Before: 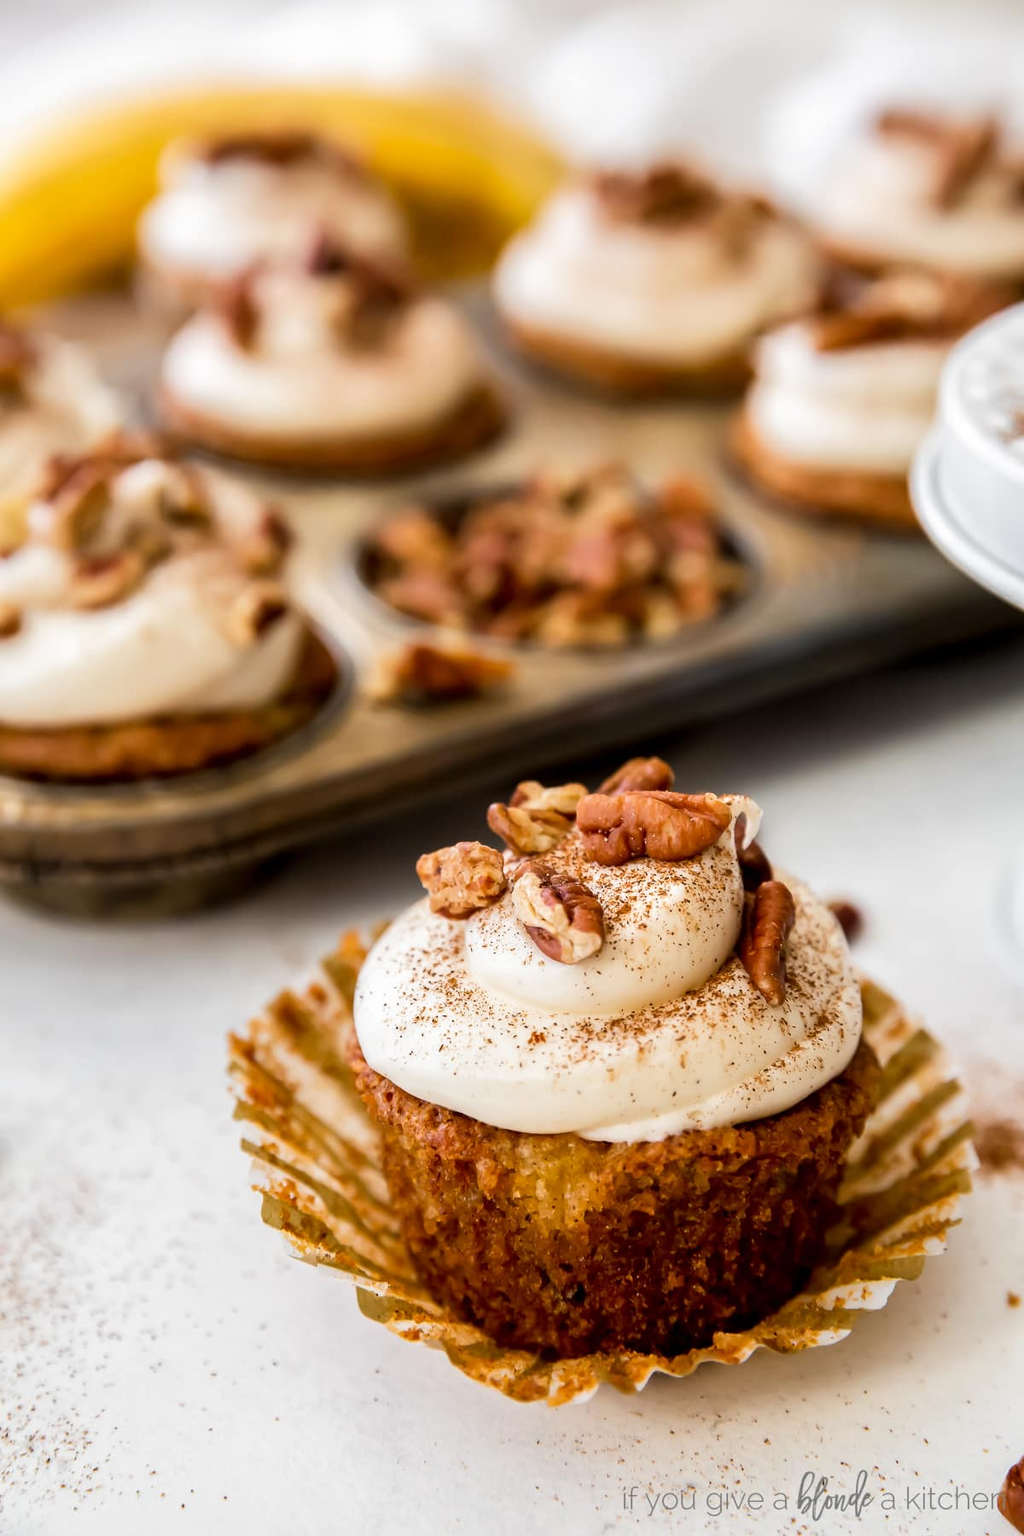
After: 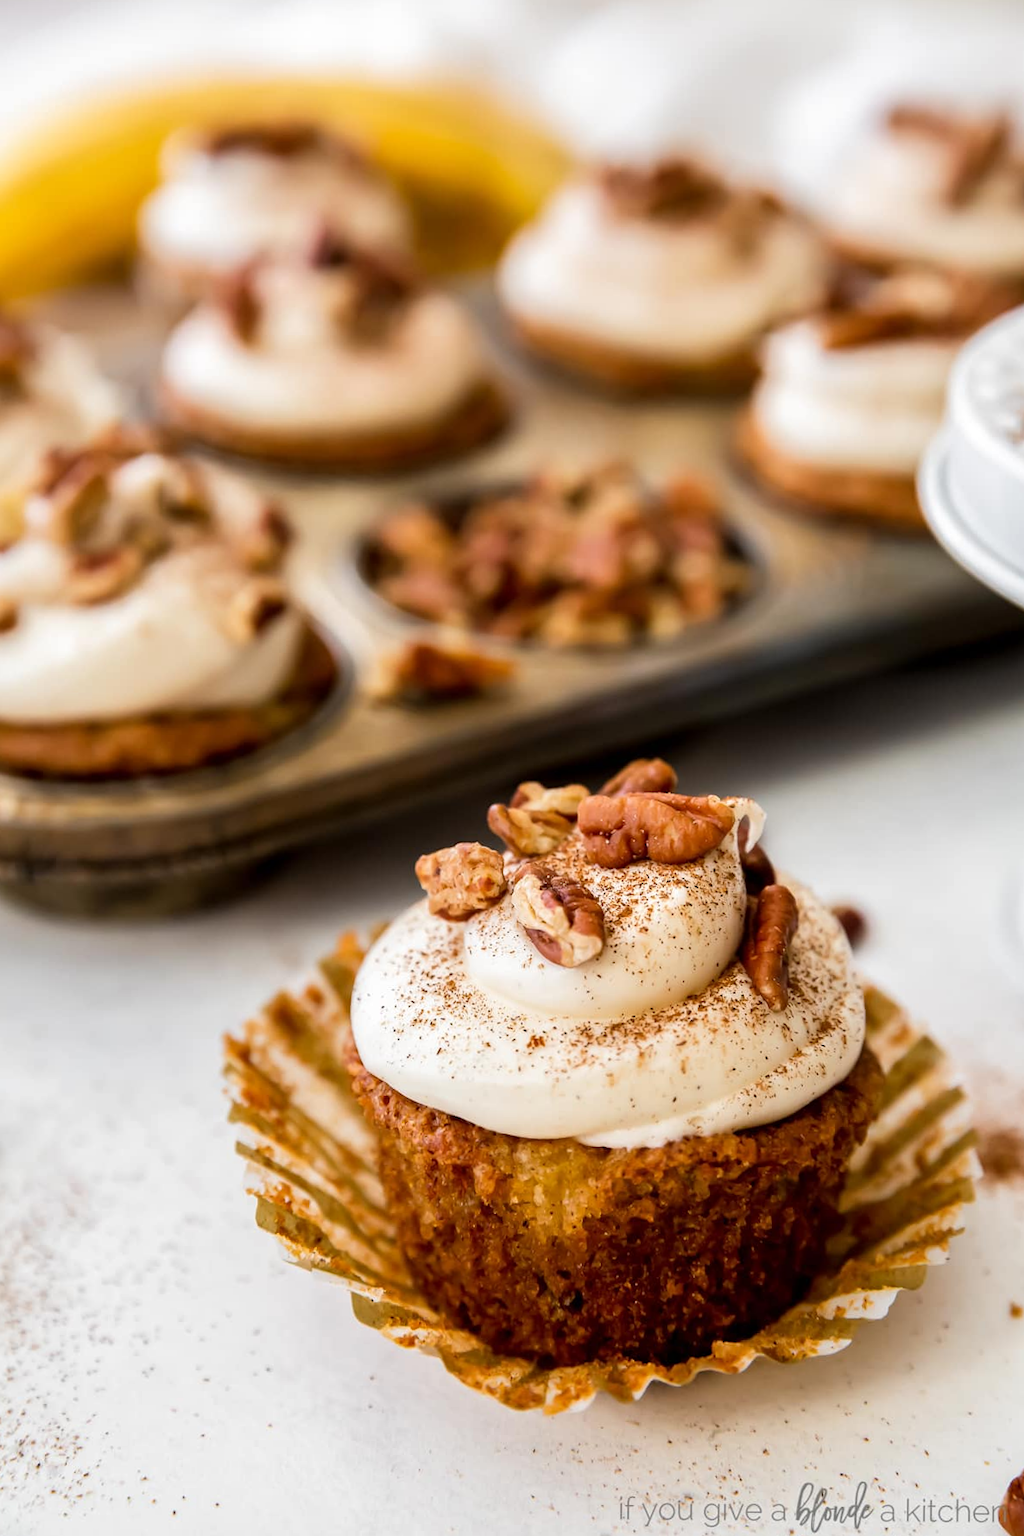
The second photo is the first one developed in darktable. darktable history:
crop and rotate: angle -0.441°
